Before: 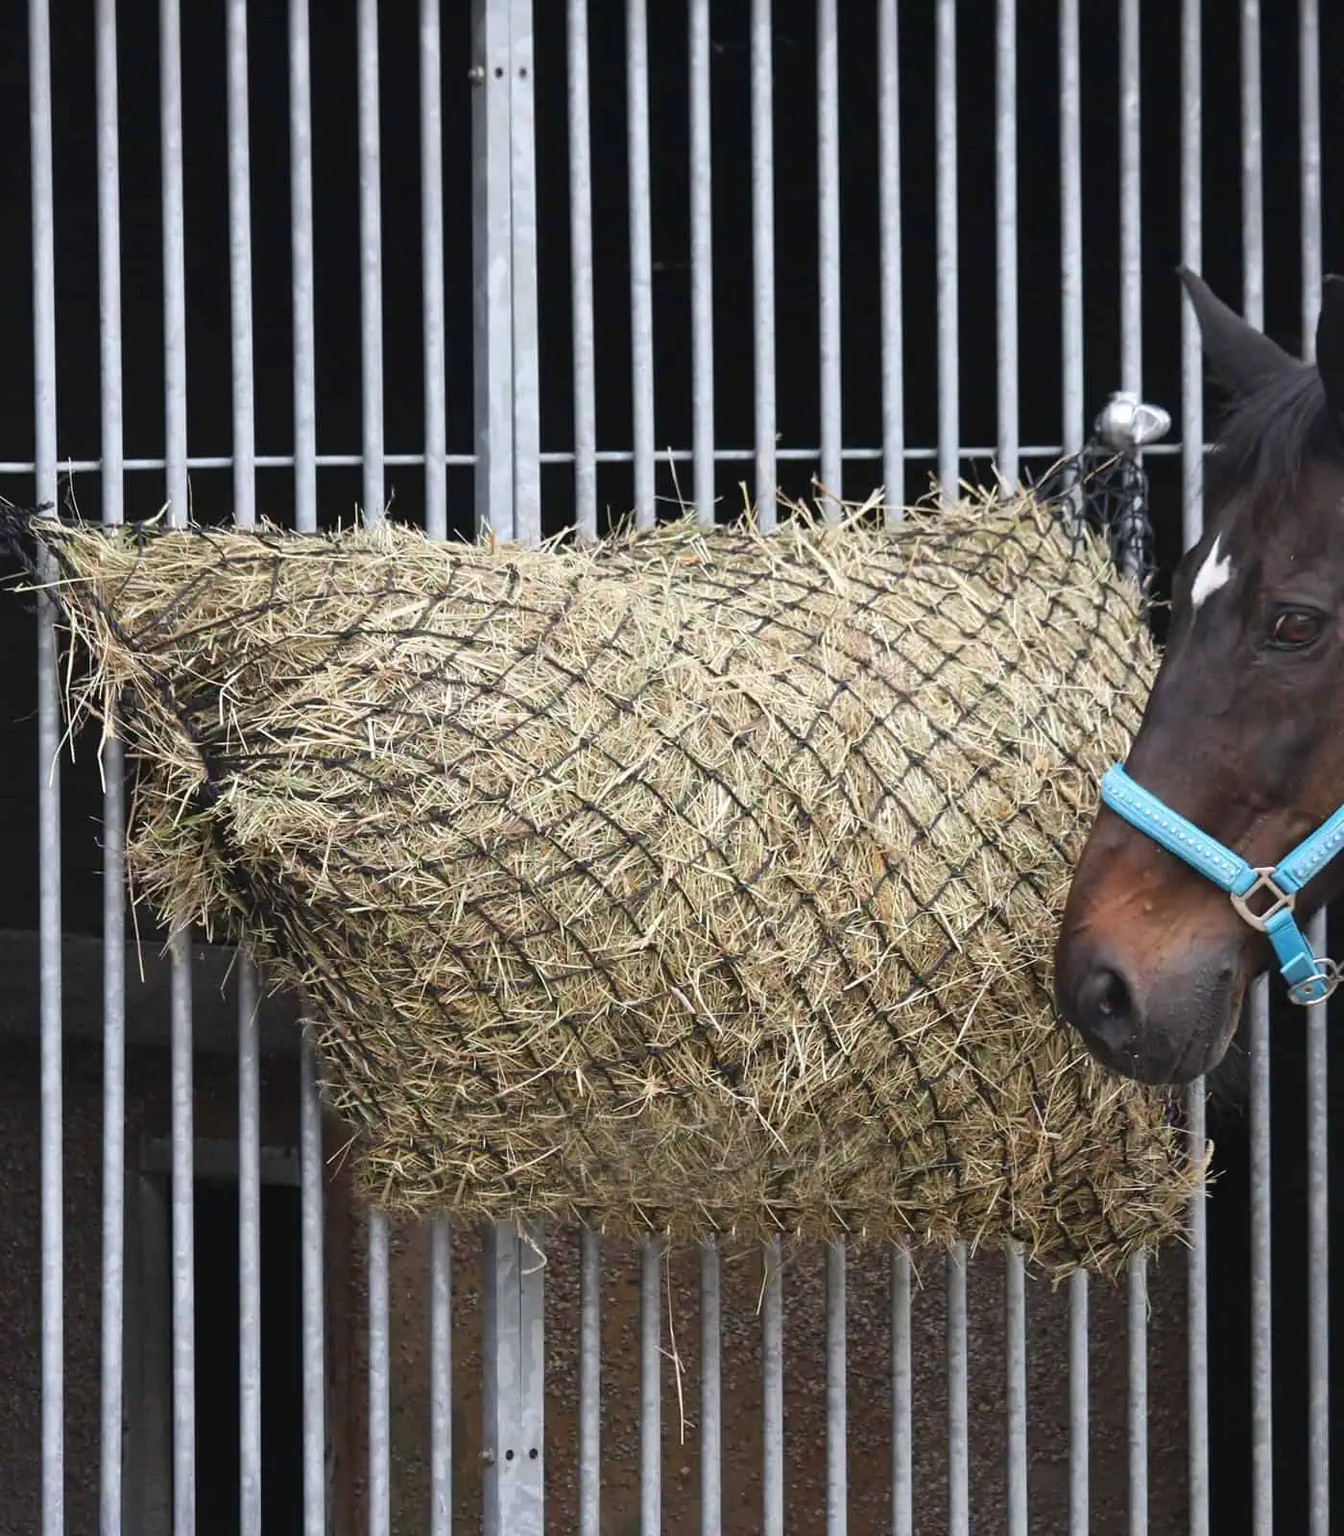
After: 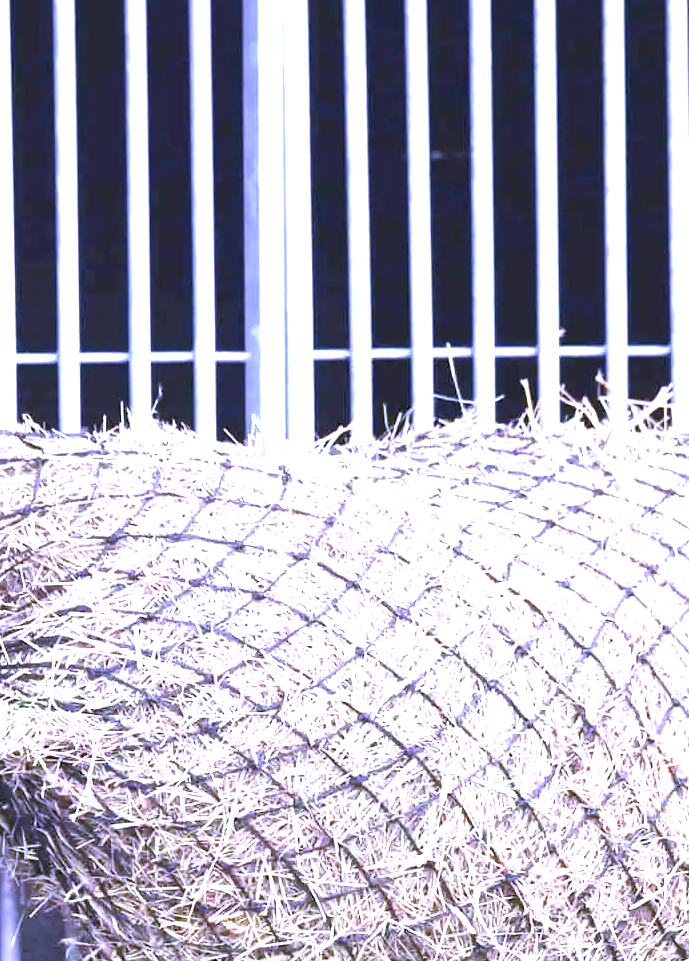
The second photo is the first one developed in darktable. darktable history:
exposure: black level correction 0, exposure 1.75 EV, compensate exposure bias true, compensate highlight preservation false
crop: left 17.835%, top 7.675%, right 32.881%, bottom 32.213%
white balance: red 0.98, blue 1.61
